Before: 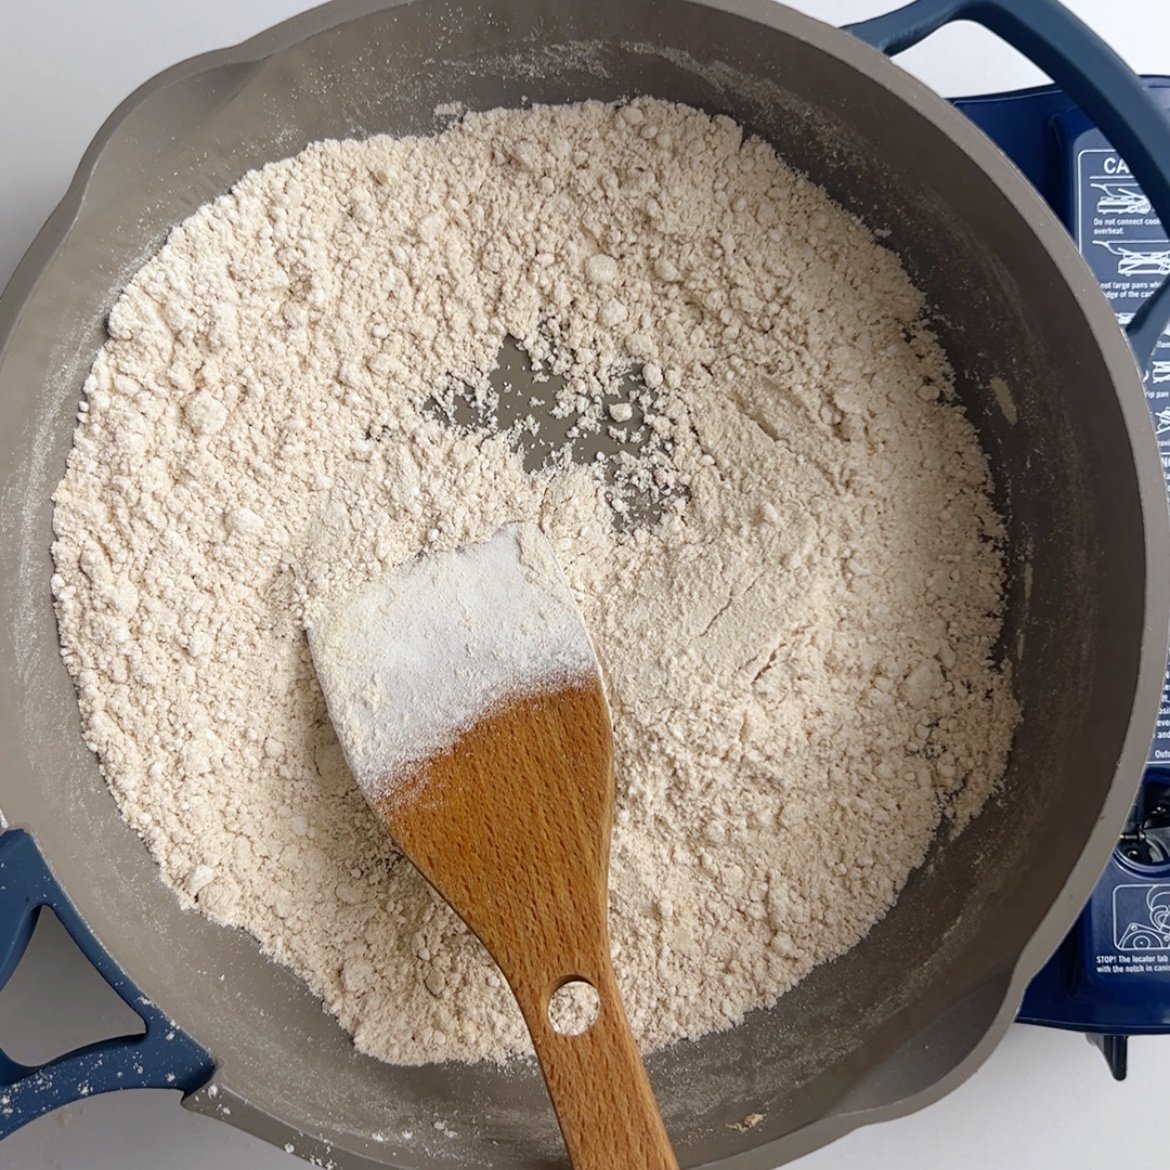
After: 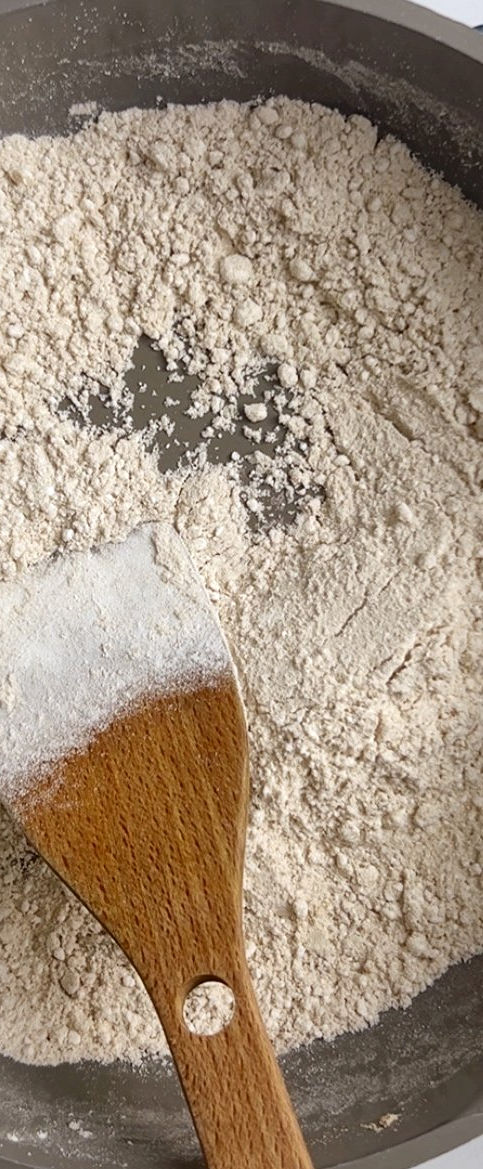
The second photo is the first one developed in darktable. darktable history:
local contrast: mode bilateral grid, contrast 21, coarseness 49, detail 150%, midtone range 0.2
crop: left 31.207%, right 27.435%
exposure: exposure -0.06 EV, compensate exposure bias true, compensate highlight preservation false
